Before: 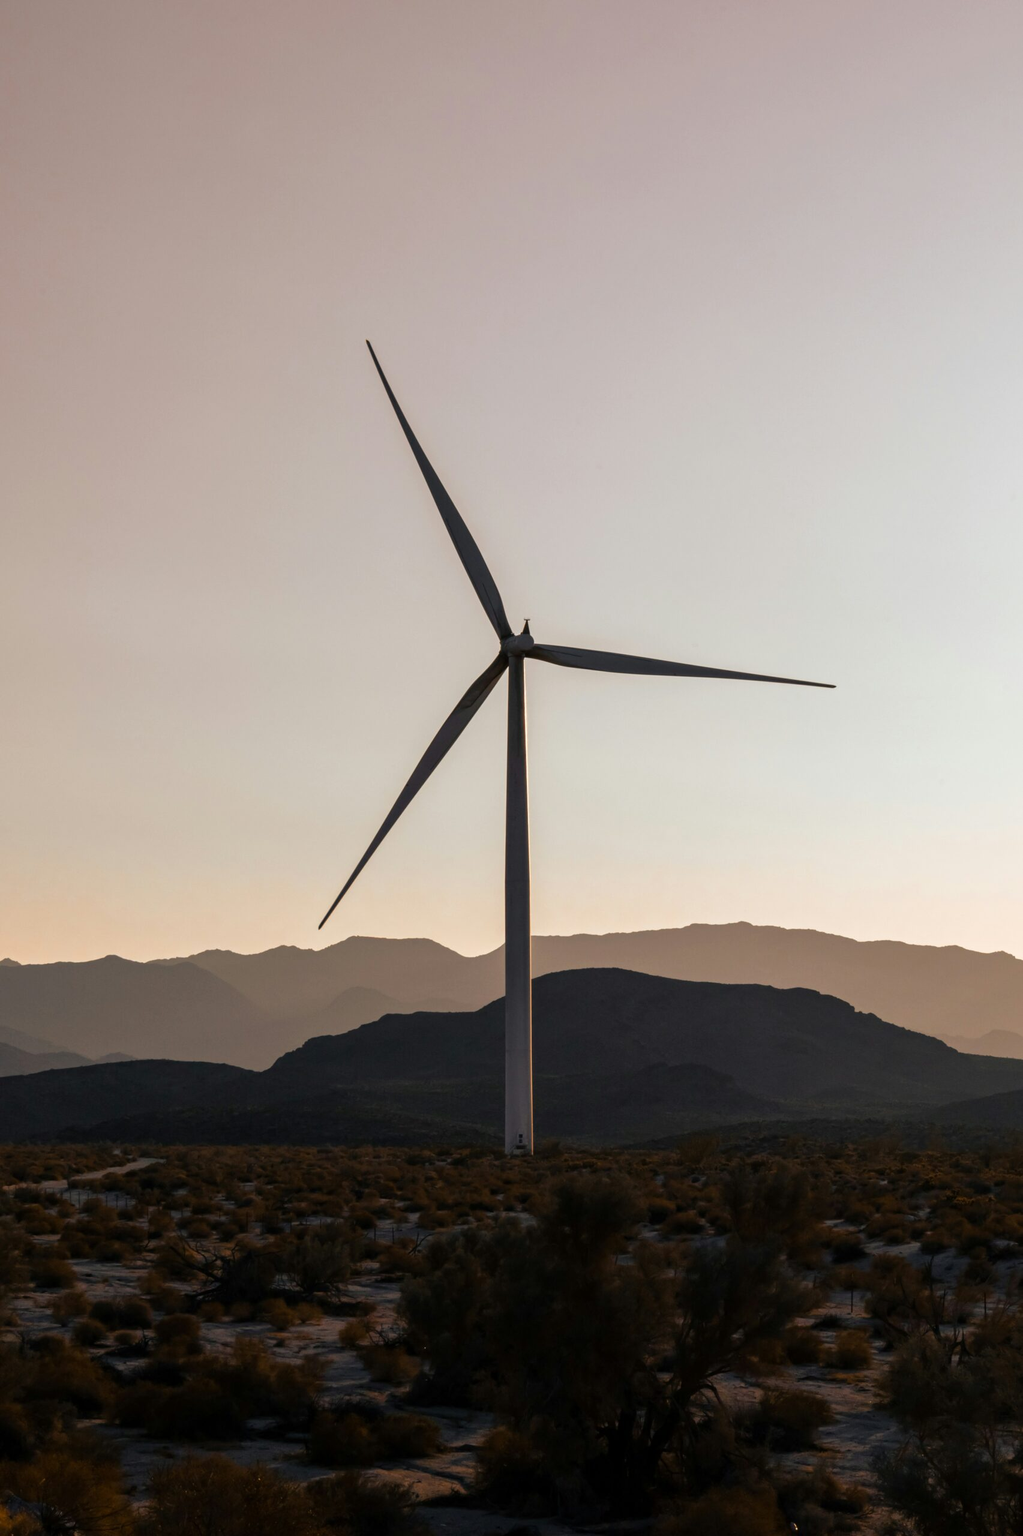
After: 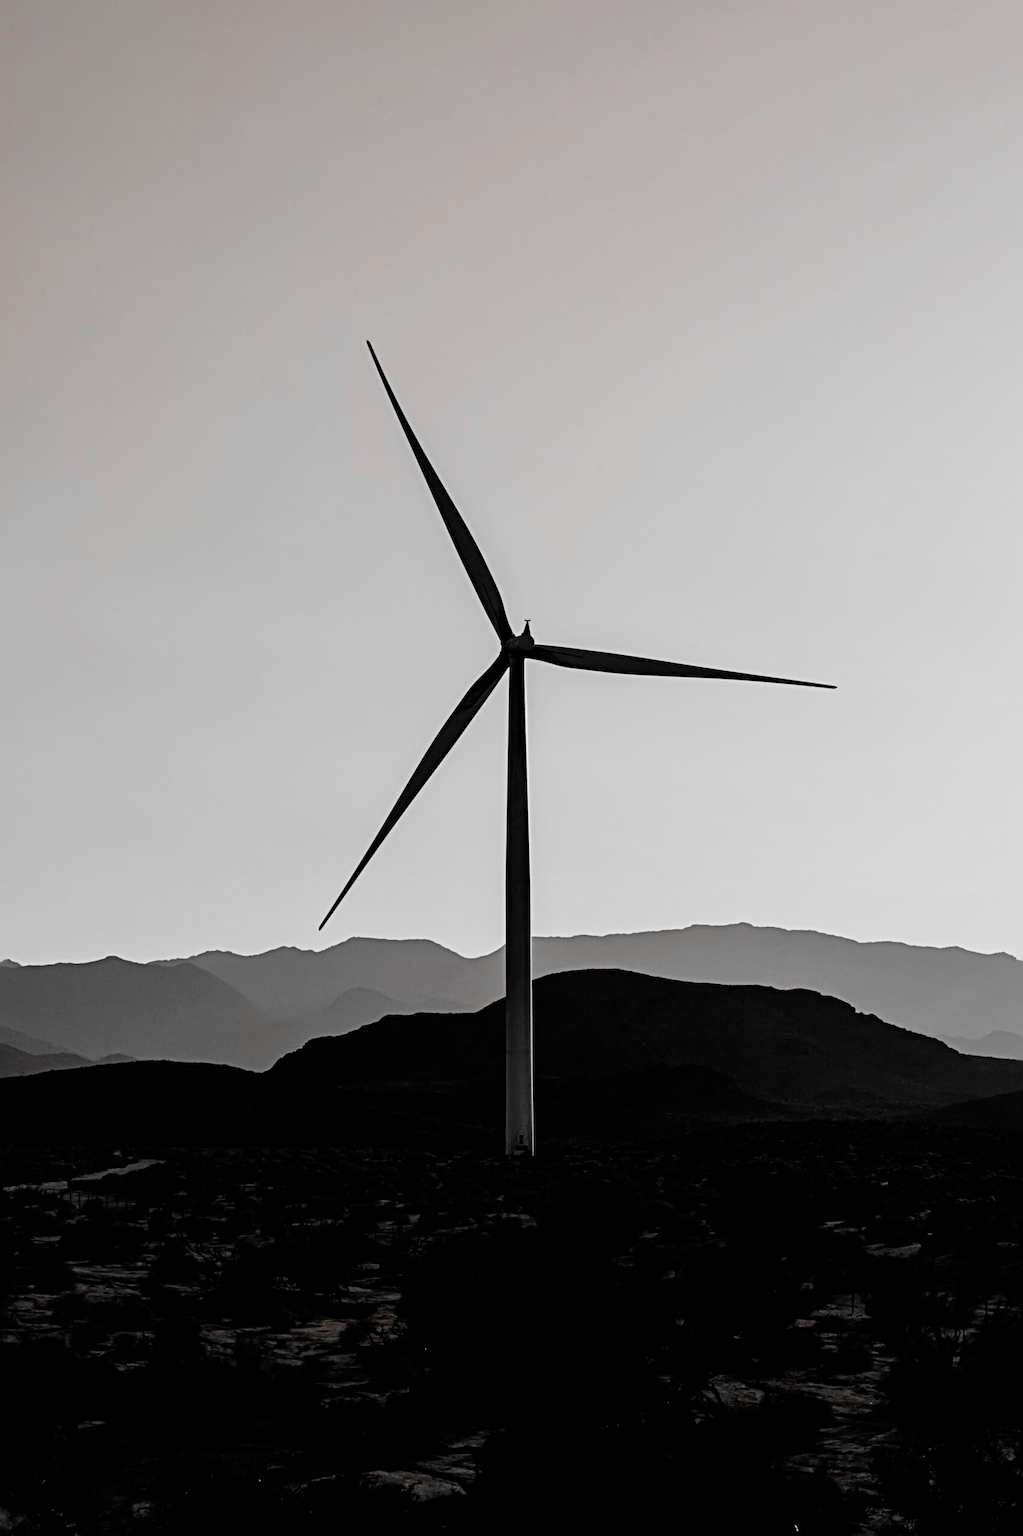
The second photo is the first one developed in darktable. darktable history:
sharpen: radius 4.903
filmic rgb: black relative exposure -5.03 EV, white relative exposure 3.96 EV, hardness 2.89, contrast 1.296, highlights saturation mix -30.95%, iterations of high-quality reconstruction 0
crop: bottom 0.072%
color zones: curves: ch1 [(0, 0.006) (0.094, 0.285) (0.171, 0.001) (0.429, 0.001) (0.571, 0.003) (0.714, 0.004) (0.857, 0.004) (1, 0.006)]
